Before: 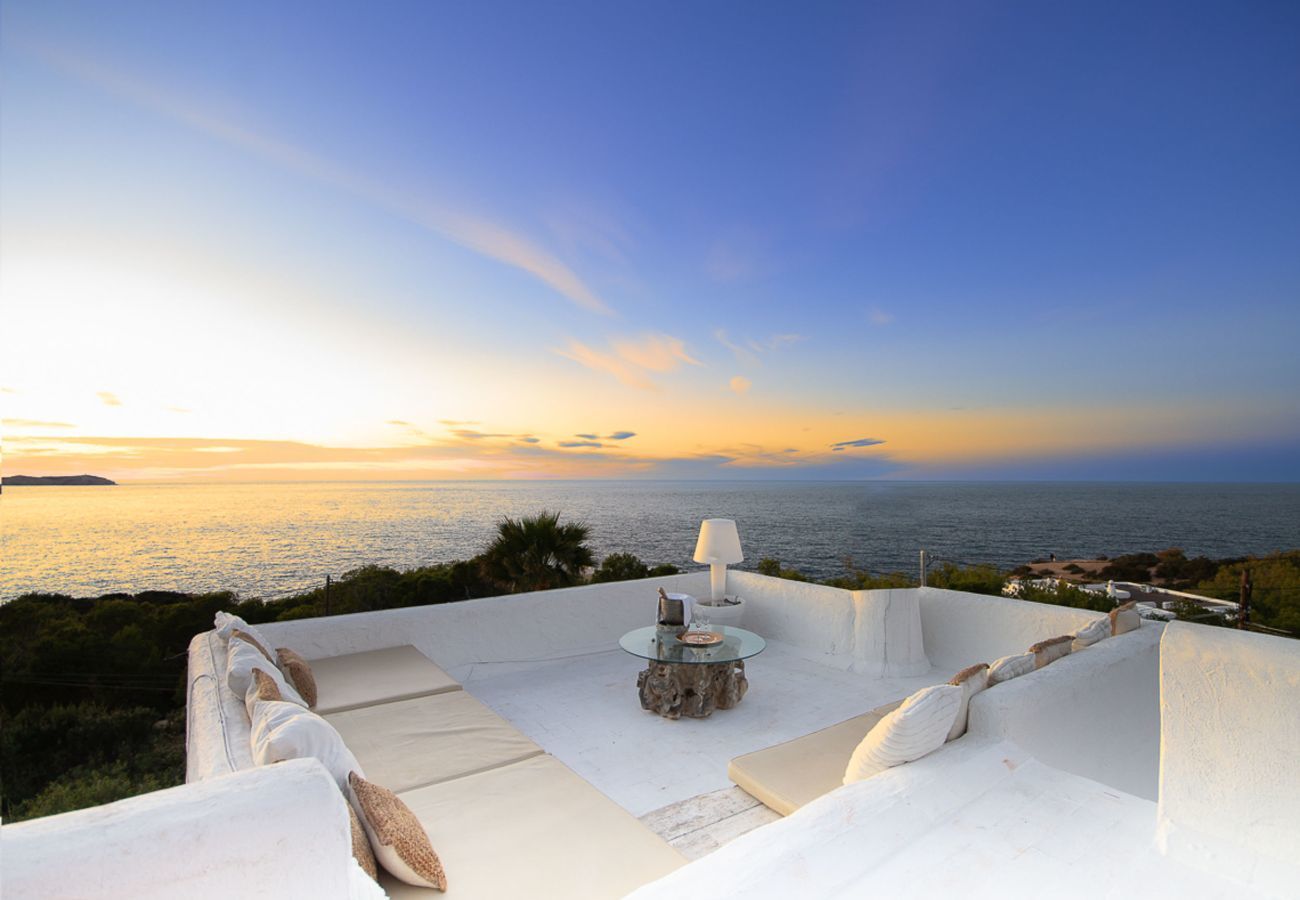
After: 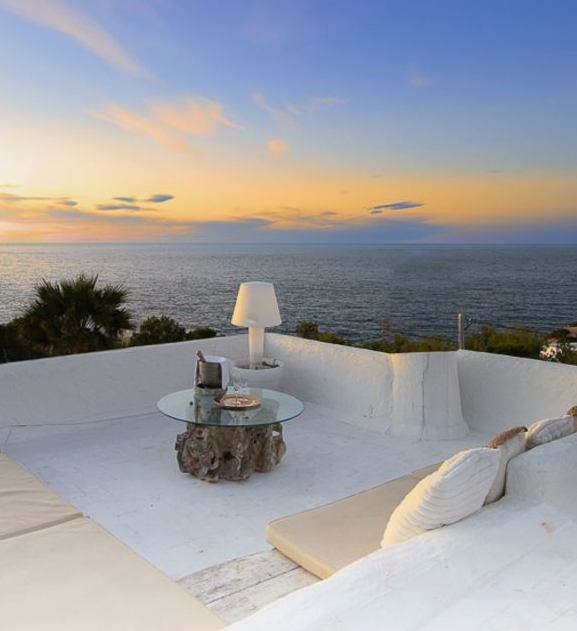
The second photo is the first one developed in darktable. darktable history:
exposure: exposure -0.141 EV, compensate highlight preservation false
crop: left 35.547%, top 26.343%, right 20.009%, bottom 3.458%
